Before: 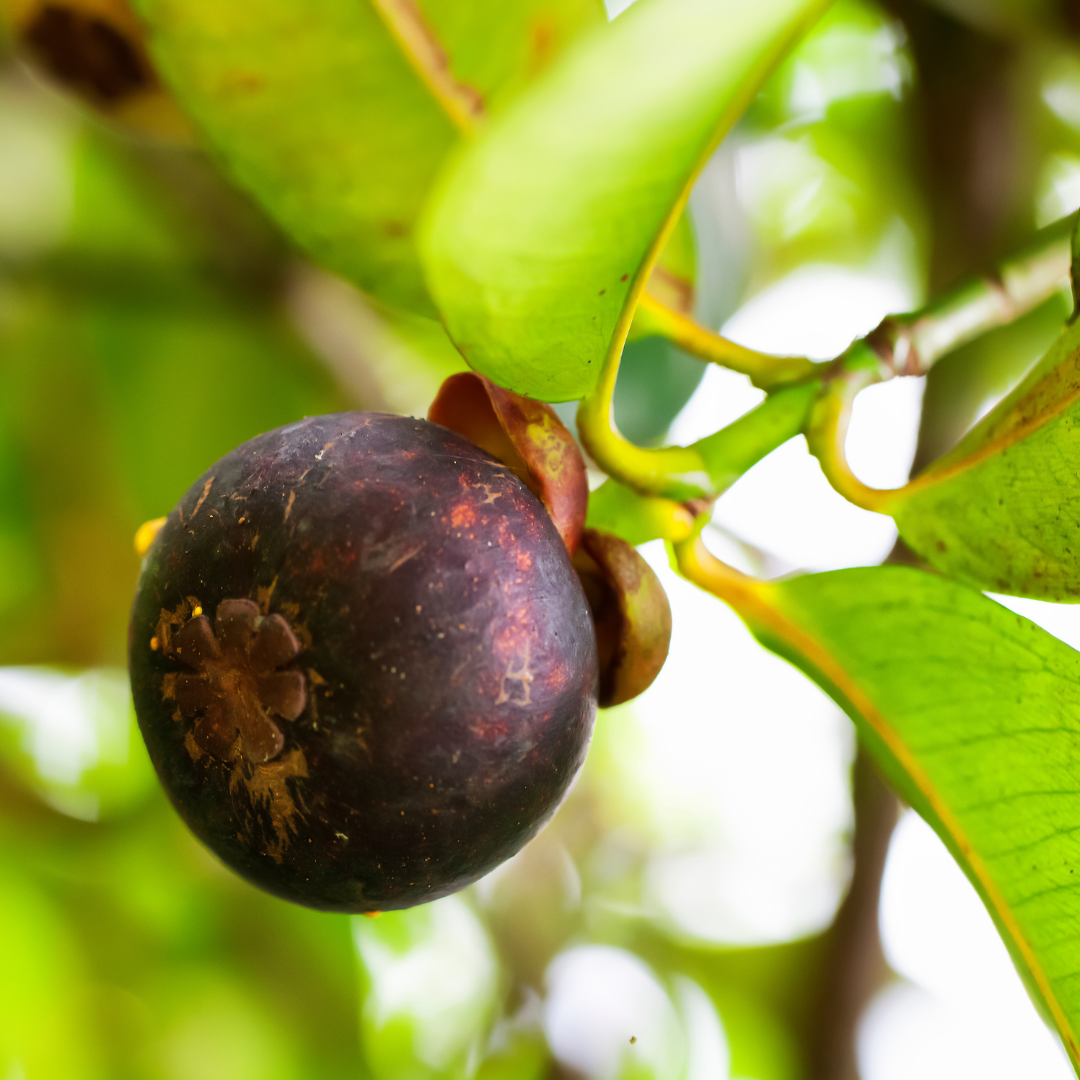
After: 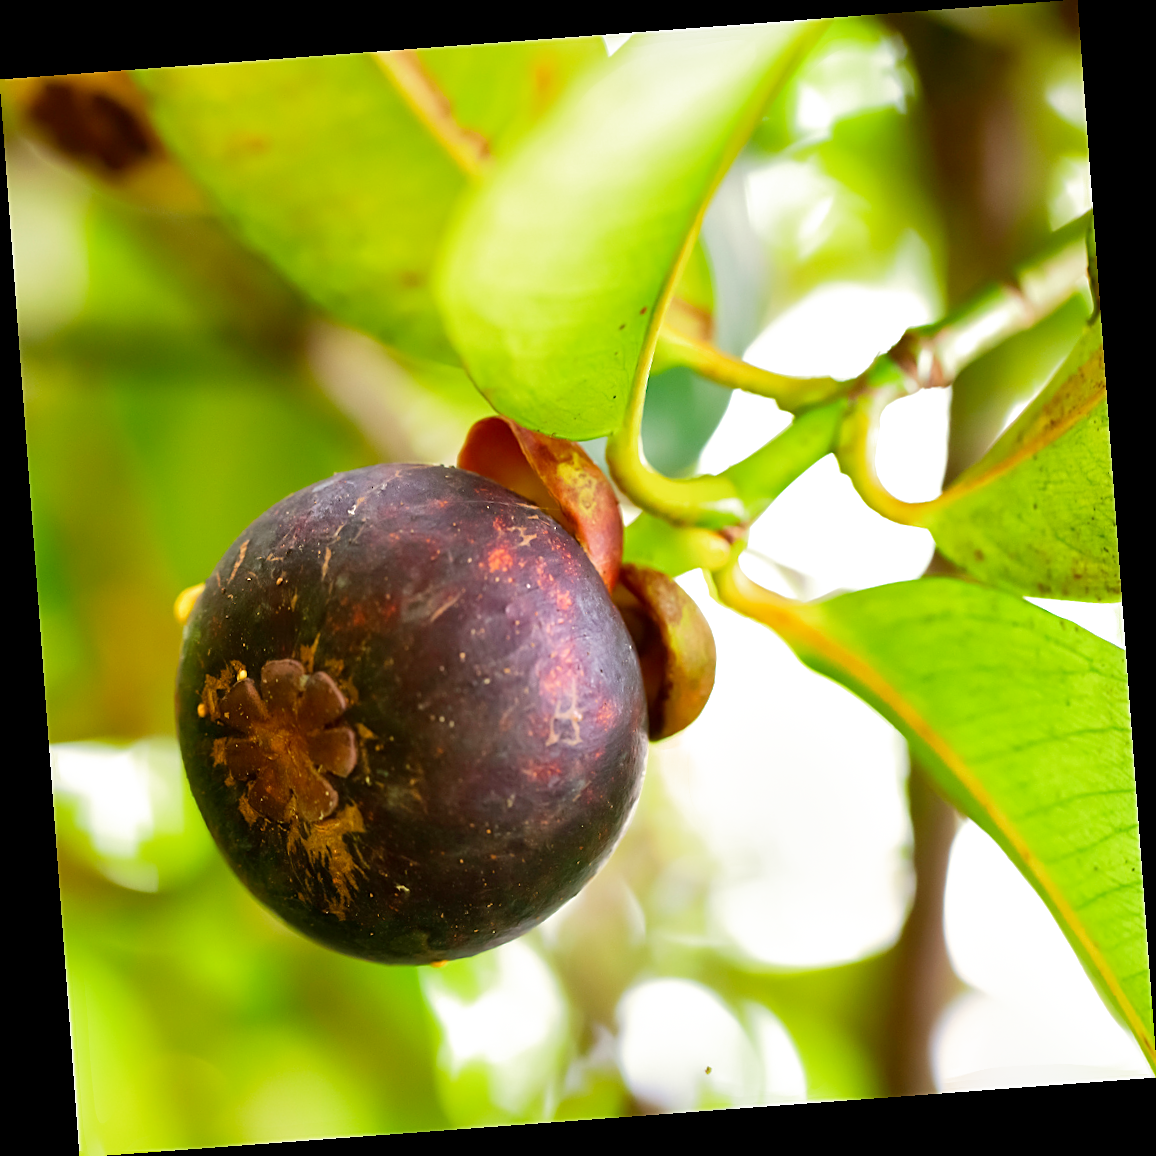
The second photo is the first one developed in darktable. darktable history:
filmic rgb: black relative exposure -16 EV, threshold -0.33 EV, transition 3.19 EV, structure ↔ texture 100%, target black luminance 0%, hardness 7.57, latitude 72.96%, contrast 0.908, highlights saturation mix 10%, shadows ↔ highlights balance -0.38%, add noise in highlights 0, preserve chrominance no, color science v4 (2020), iterations of high-quality reconstruction 10, enable highlight reconstruction true
exposure: black level correction 0, exposure 0.7 EV, compensate exposure bias true, compensate highlight preservation false
tone equalizer: on, module defaults
sharpen: on, module defaults
rotate and perspective: rotation -4.25°, automatic cropping off
